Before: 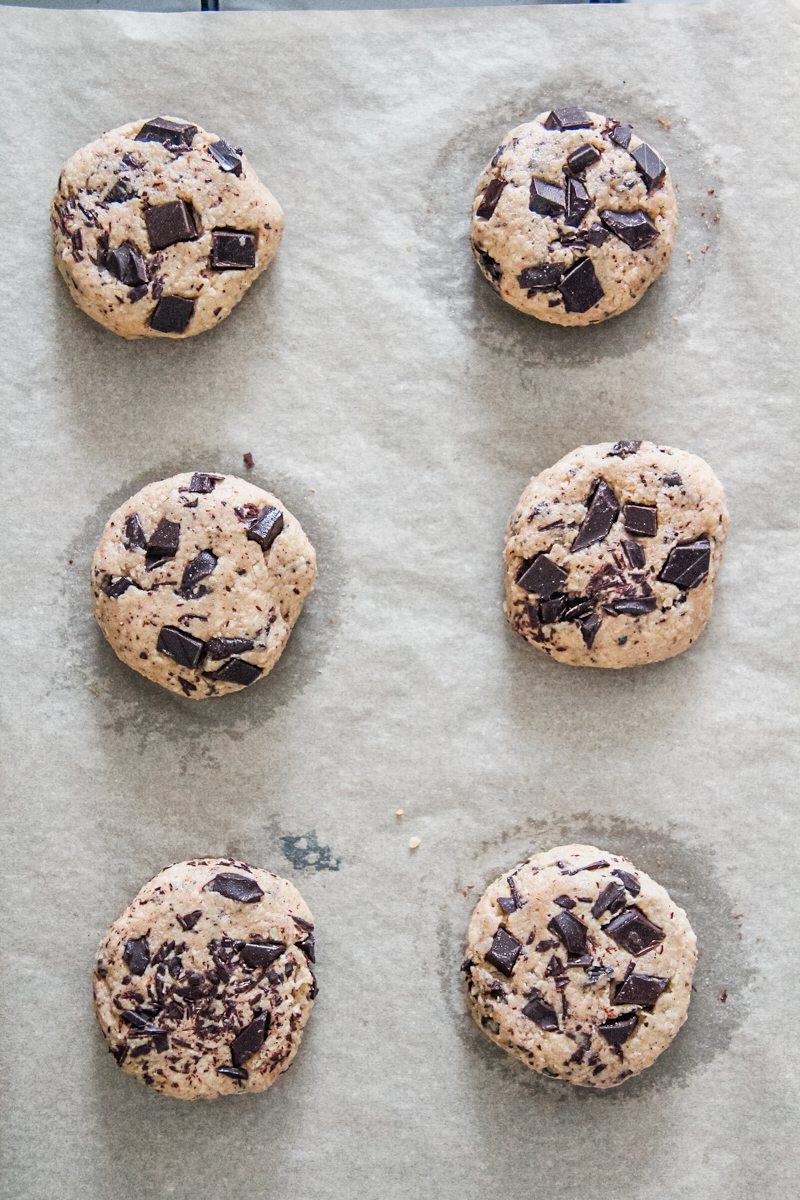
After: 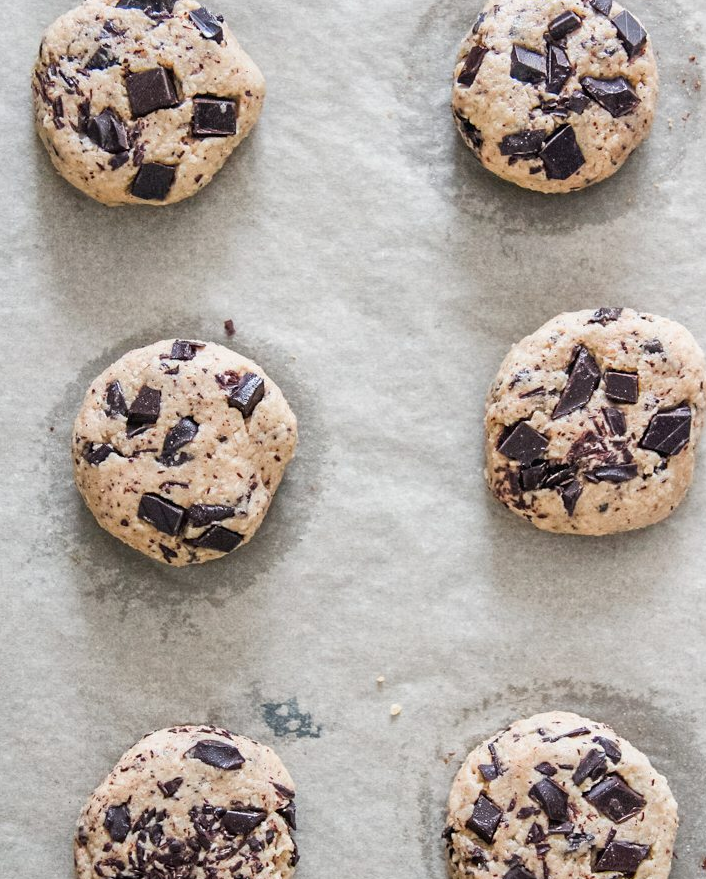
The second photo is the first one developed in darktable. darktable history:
crop and rotate: left 2.447%, top 11.144%, right 9.254%, bottom 15.564%
